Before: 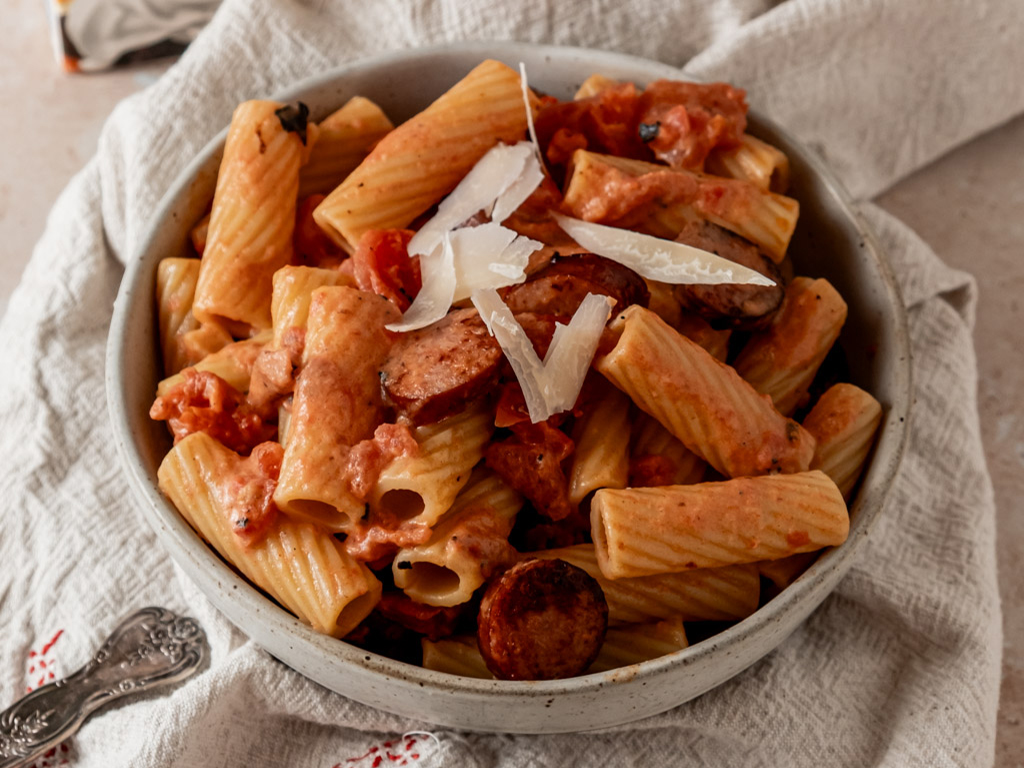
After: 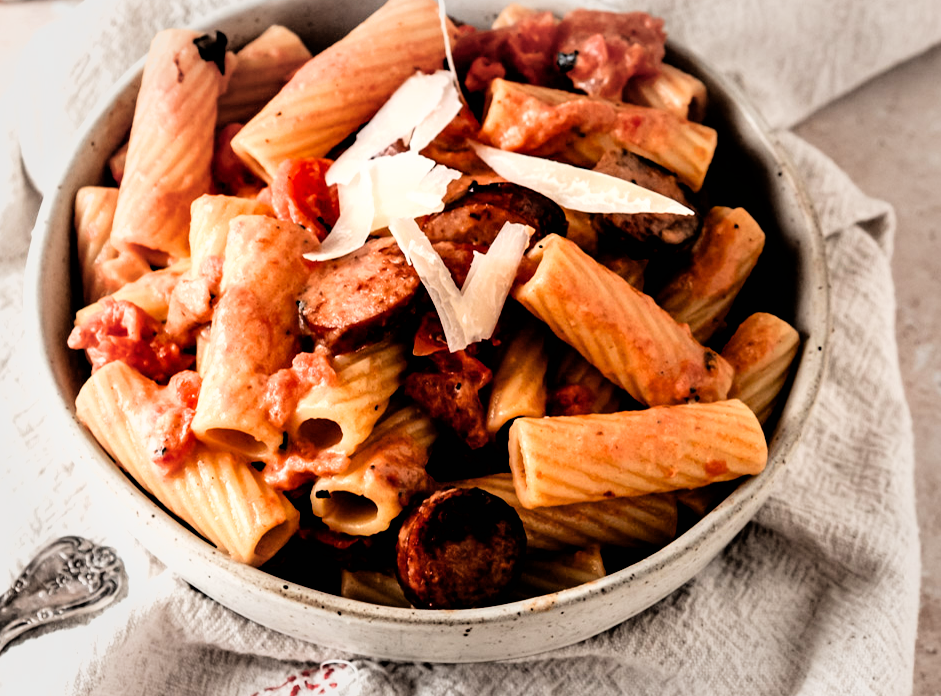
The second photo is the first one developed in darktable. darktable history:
crop and rotate: left 8.039%, top 9.299%
filmic rgb: black relative exposure -5.01 EV, white relative exposure 3.97 EV, hardness 2.89, contrast 1.296, highlights saturation mix -28.87%
vignetting: fall-off start 66.12%, fall-off radius 39.8%, brightness -0.18, saturation -0.29, automatic ratio true, width/height ratio 0.667
contrast brightness saturation: saturation 0.122
shadows and highlights: radius 111.14, shadows 51.38, white point adjustment 9.03, highlights -3.38, highlights color adjustment 49.45%, soften with gaussian
tone equalizer: -8 EV -1.12 EV, -7 EV -1.05 EV, -6 EV -0.883 EV, -5 EV -0.569 EV, -3 EV 0.599 EV, -2 EV 0.87 EV, -1 EV 0.996 EV, +0 EV 1.08 EV
